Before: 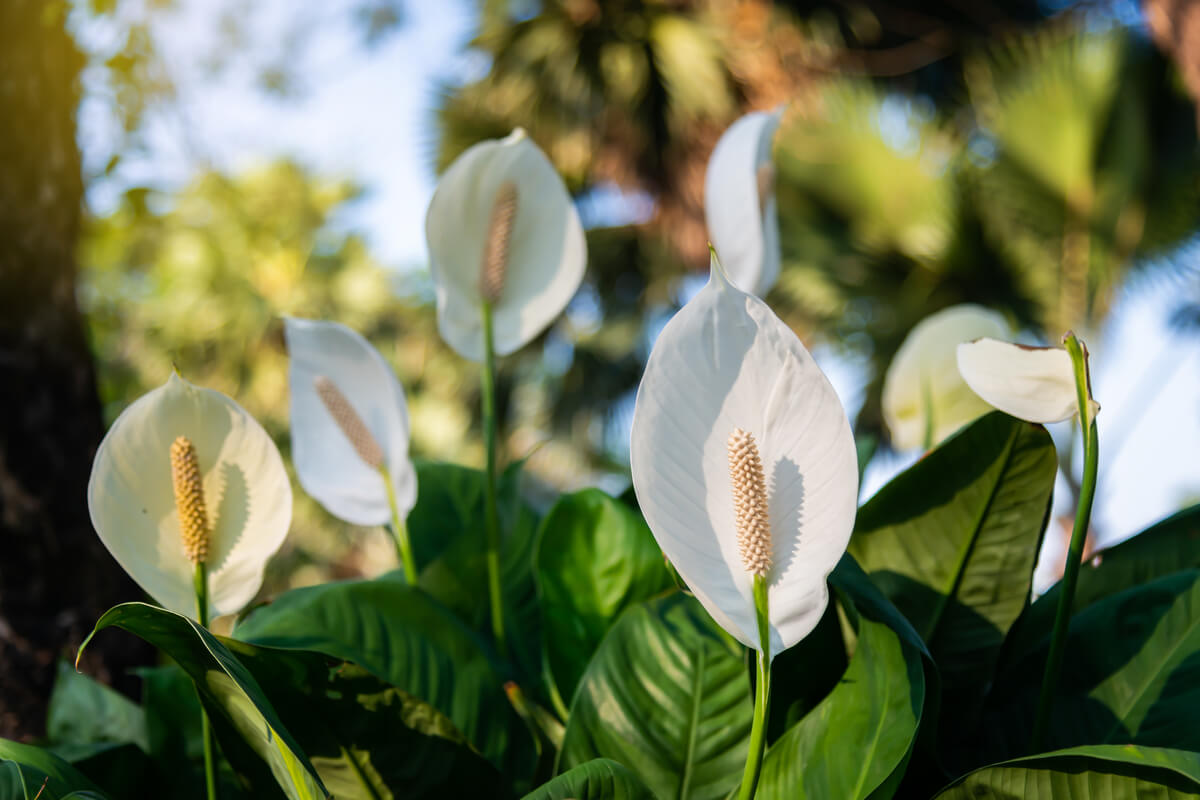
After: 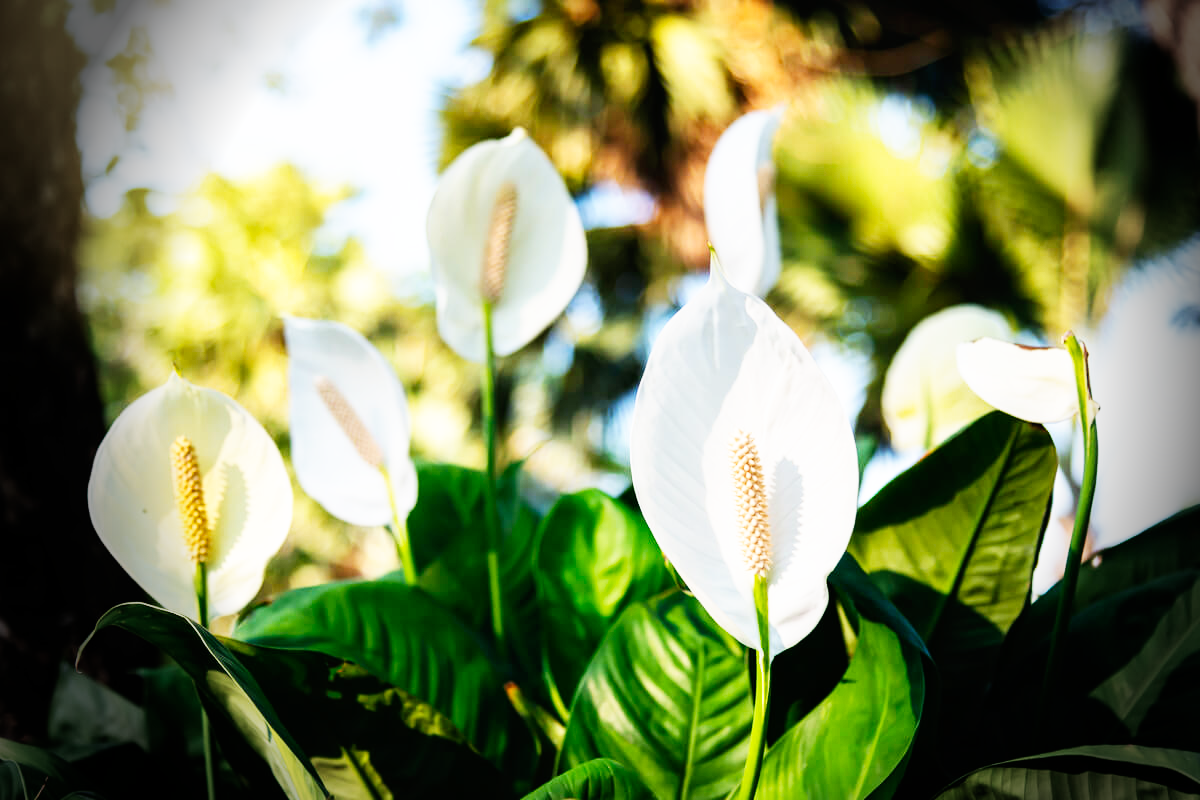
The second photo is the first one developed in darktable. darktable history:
base curve: curves: ch0 [(0, 0) (0.007, 0.004) (0.027, 0.03) (0.046, 0.07) (0.207, 0.54) (0.442, 0.872) (0.673, 0.972) (1, 1)], preserve colors none
vignetting: fall-off start 76.42%, fall-off radius 27.36%, brightness -0.872, center (0.037, -0.09), width/height ratio 0.971
